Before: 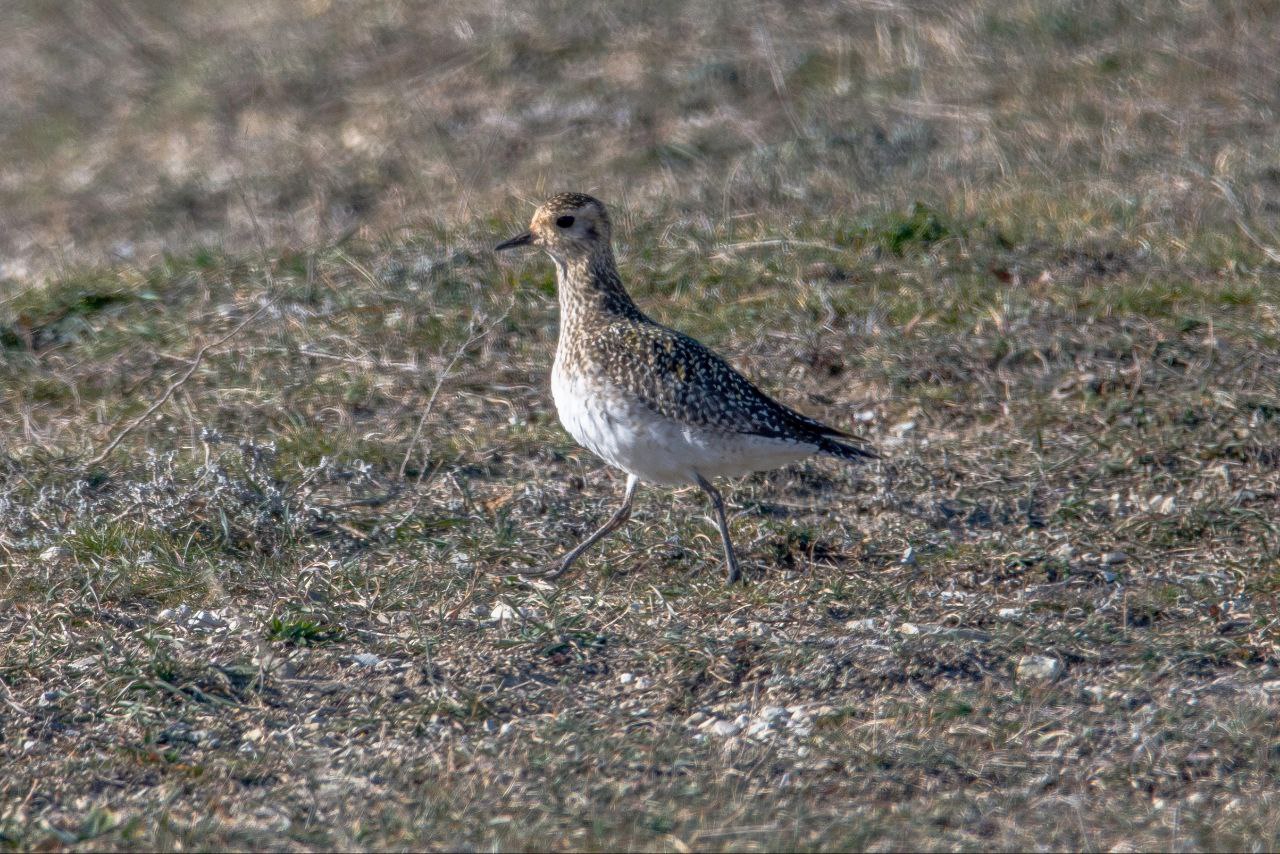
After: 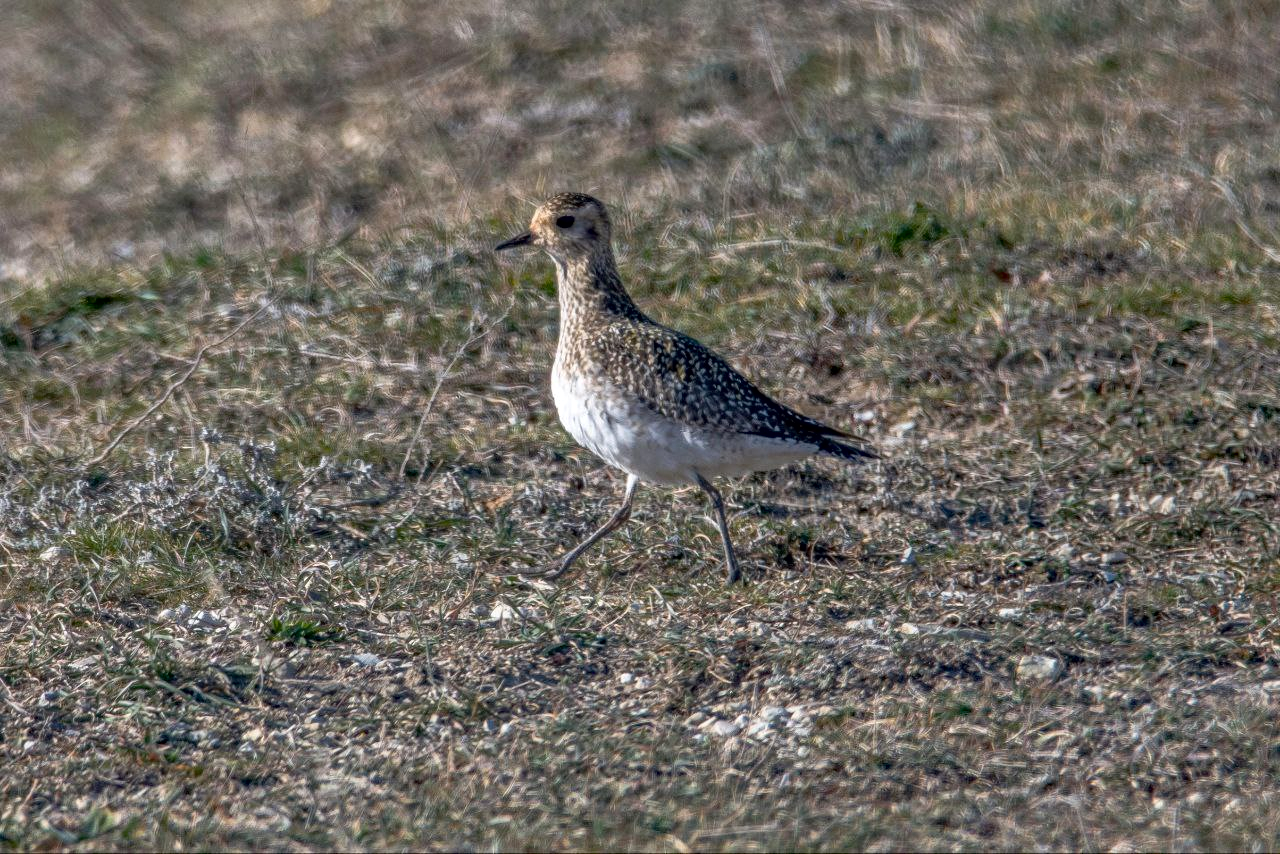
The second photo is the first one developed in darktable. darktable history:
local contrast: mode bilateral grid, contrast 20, coarseness 50, detail 119%, midtone range 0.2
haze removal: adaptive false
